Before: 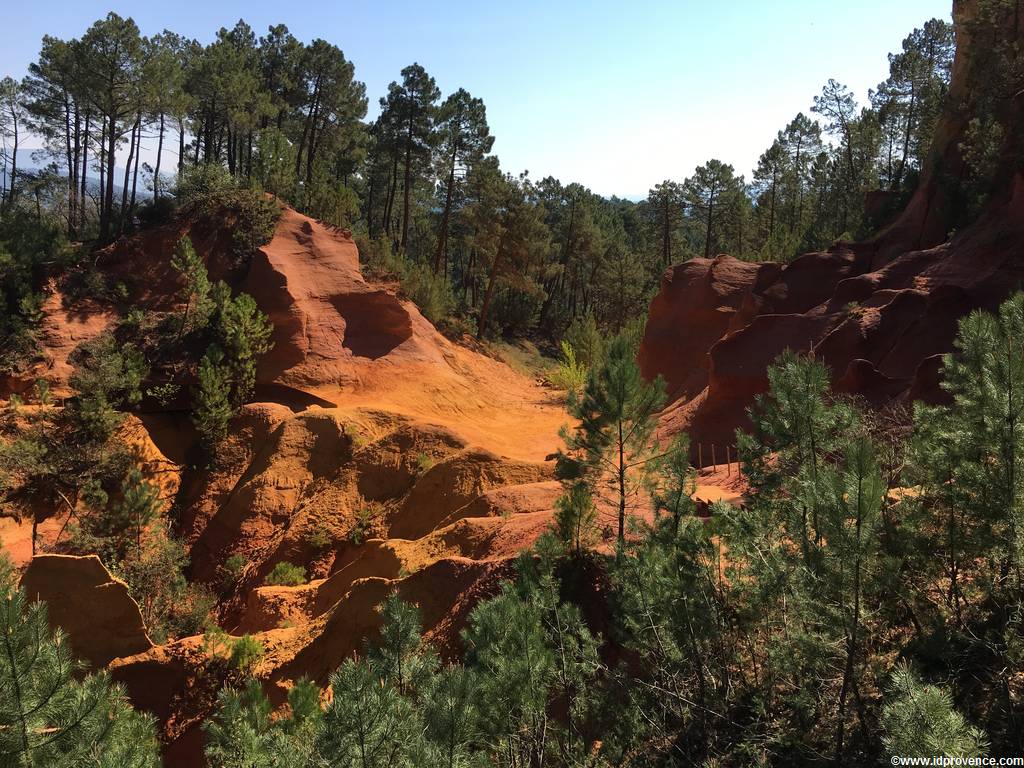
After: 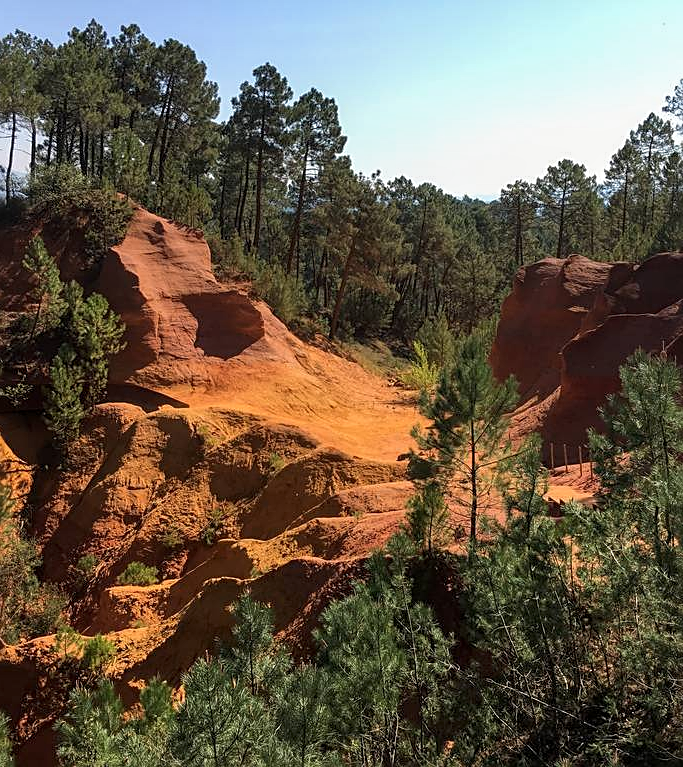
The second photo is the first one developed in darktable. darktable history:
crop and rotate: left 14.497%, right 18.779%
sharpen: on, module defaults
local contrast: on, module defaults
